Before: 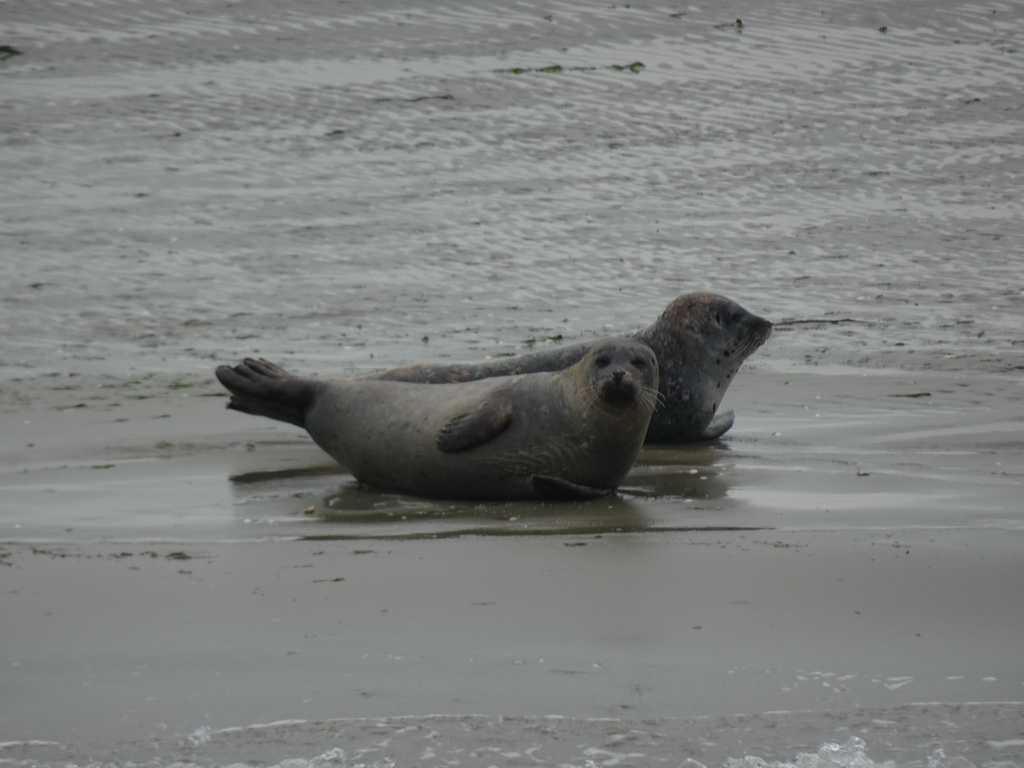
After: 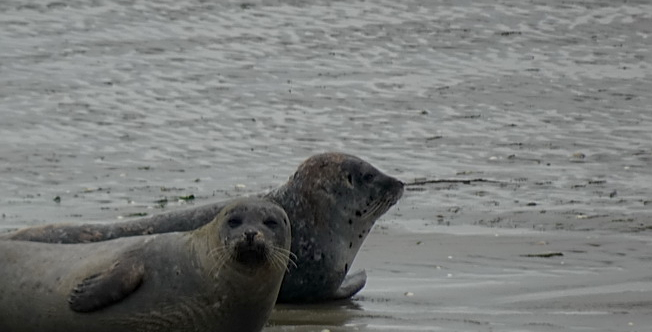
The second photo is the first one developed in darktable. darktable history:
sharpen: on, module defaults
crop: left 36.005%, top 18.293%, right 0.31%, bottom 38.444%
exposure: black level correction 0.004, exposure 0.014 EV, compensate highlight preservation false
